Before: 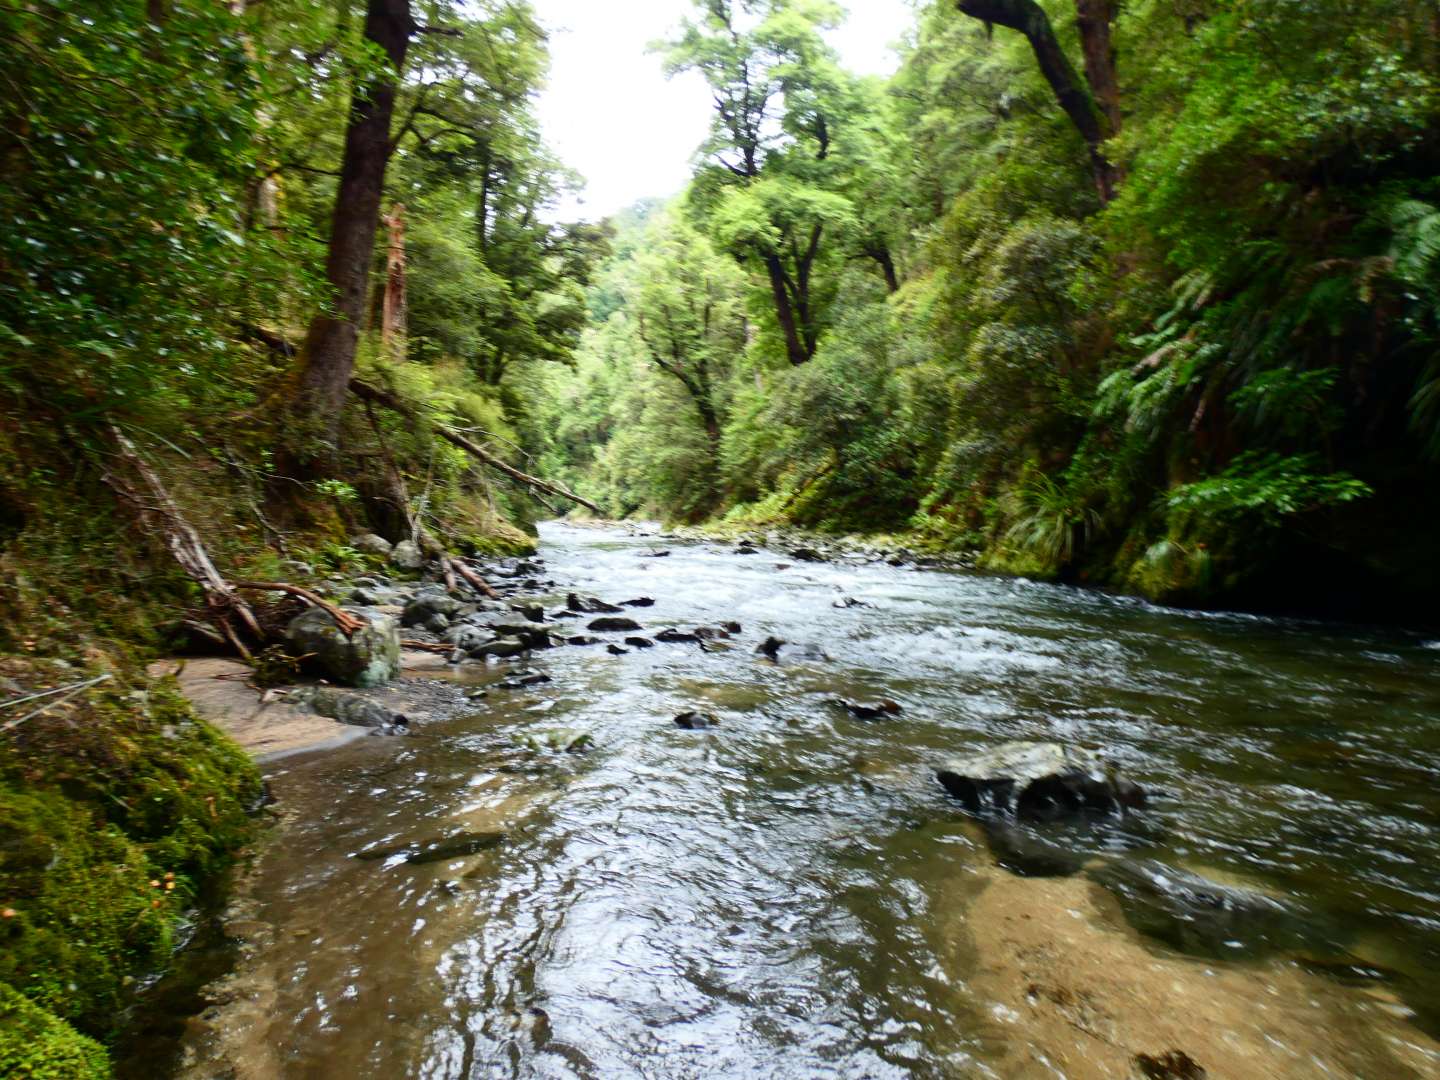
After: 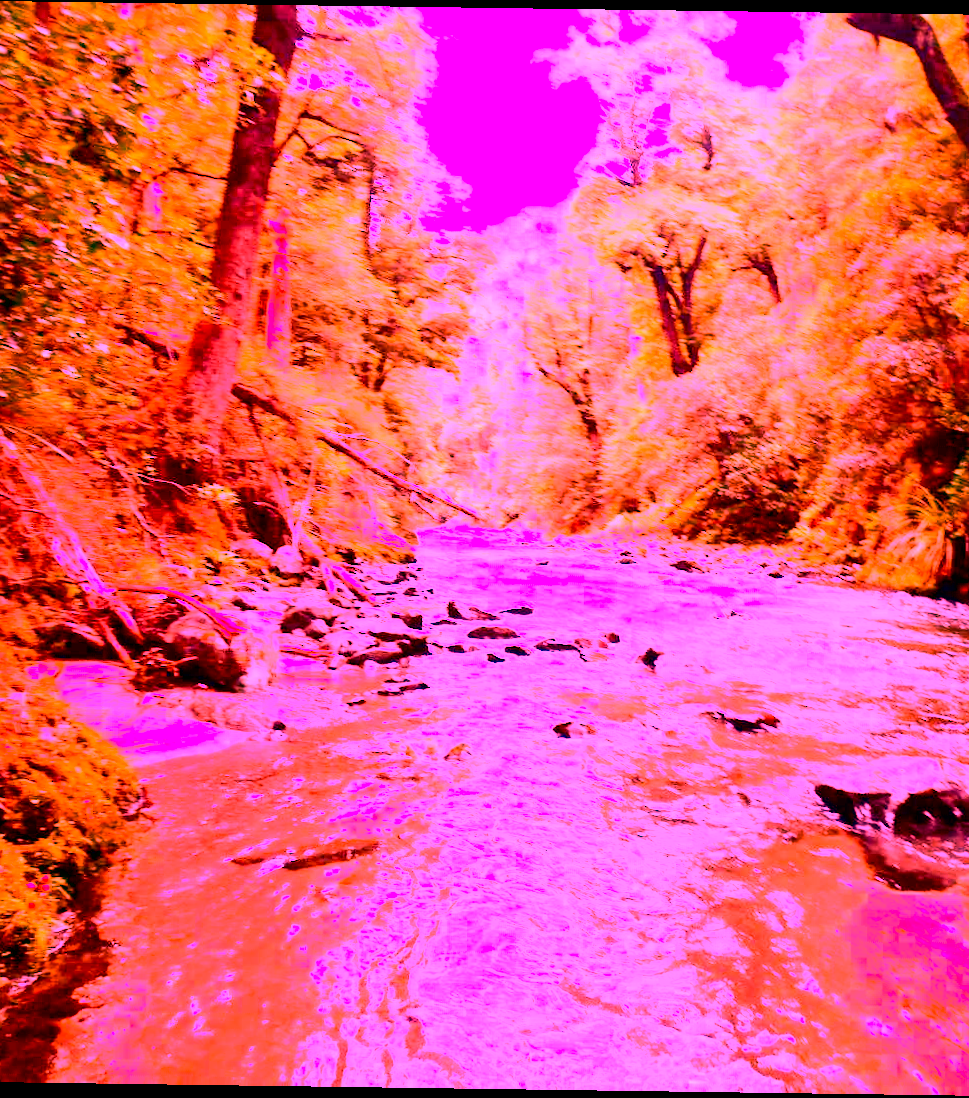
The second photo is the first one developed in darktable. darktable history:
crop and rotate: left 8.786%, right 24.548%
exposure: black level correction 0.012, exposure 0.7 EV, compensate exposure bias true, compensate highlight preservation false
rotate and perspective: rotation 0.8°, automatic cropping off
contrast brightness saturation: contrast 0.14
white balance: red 4.26, blue 1.802
